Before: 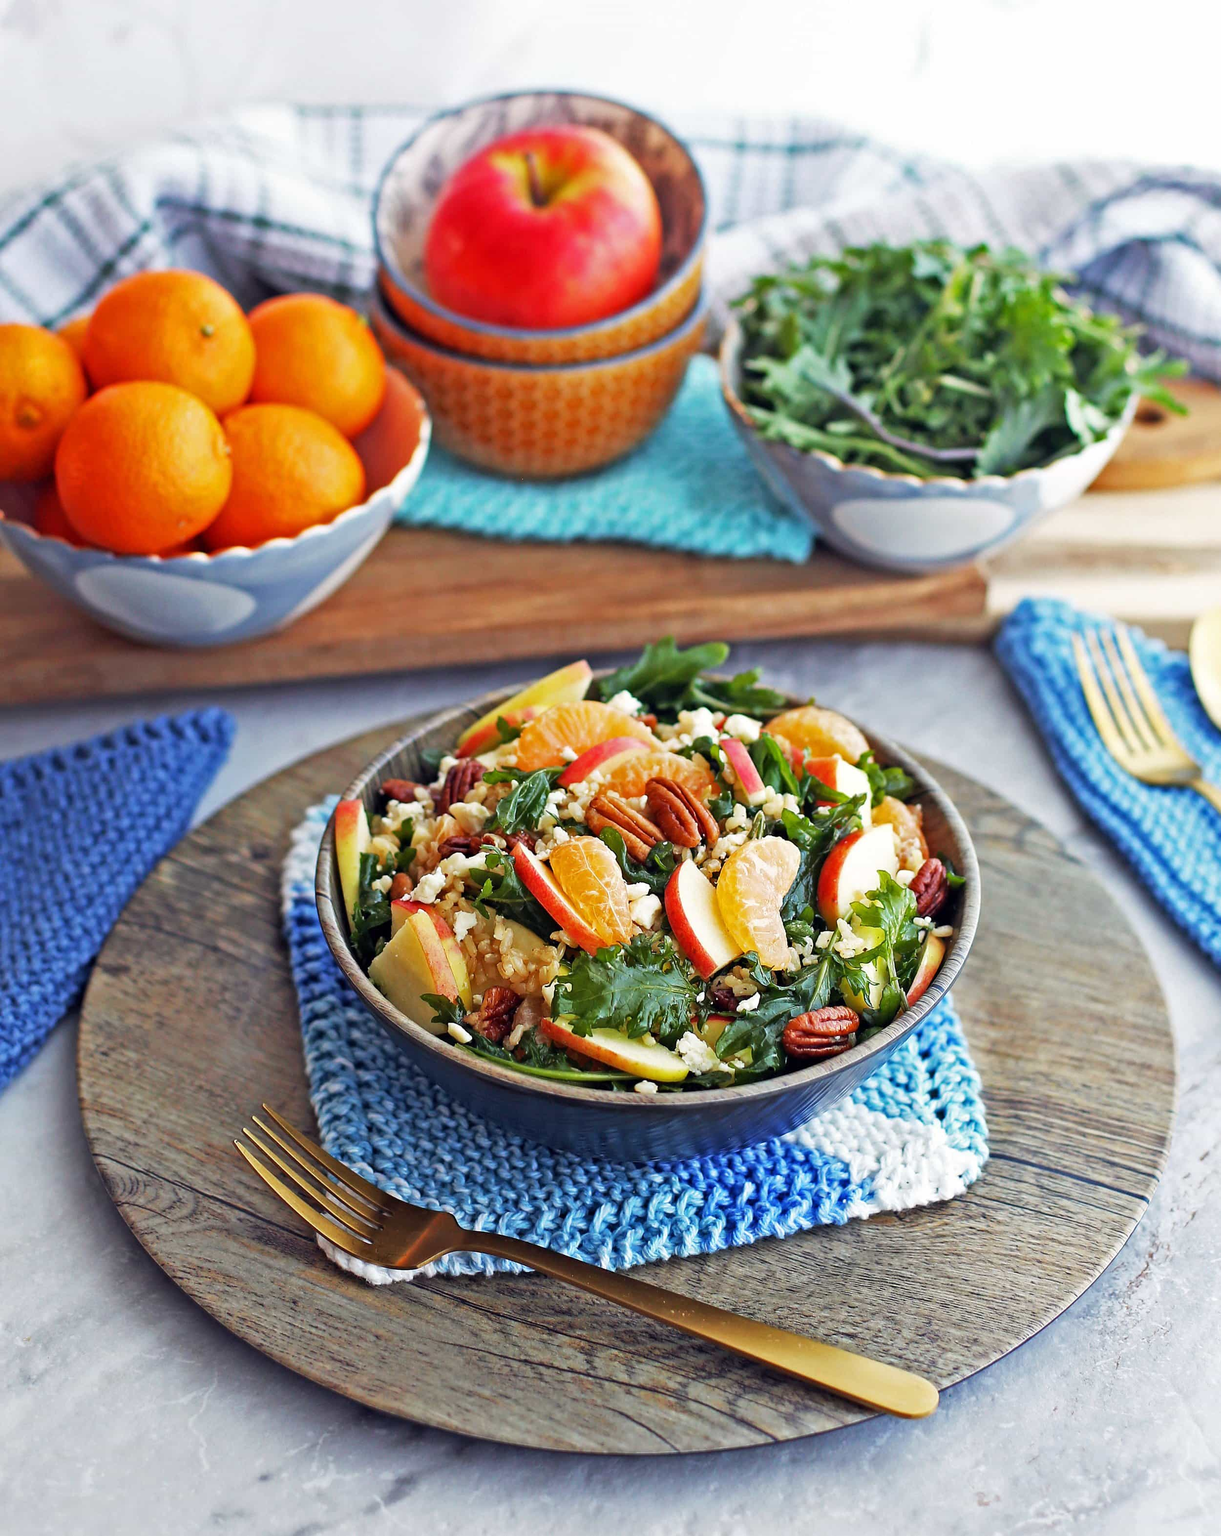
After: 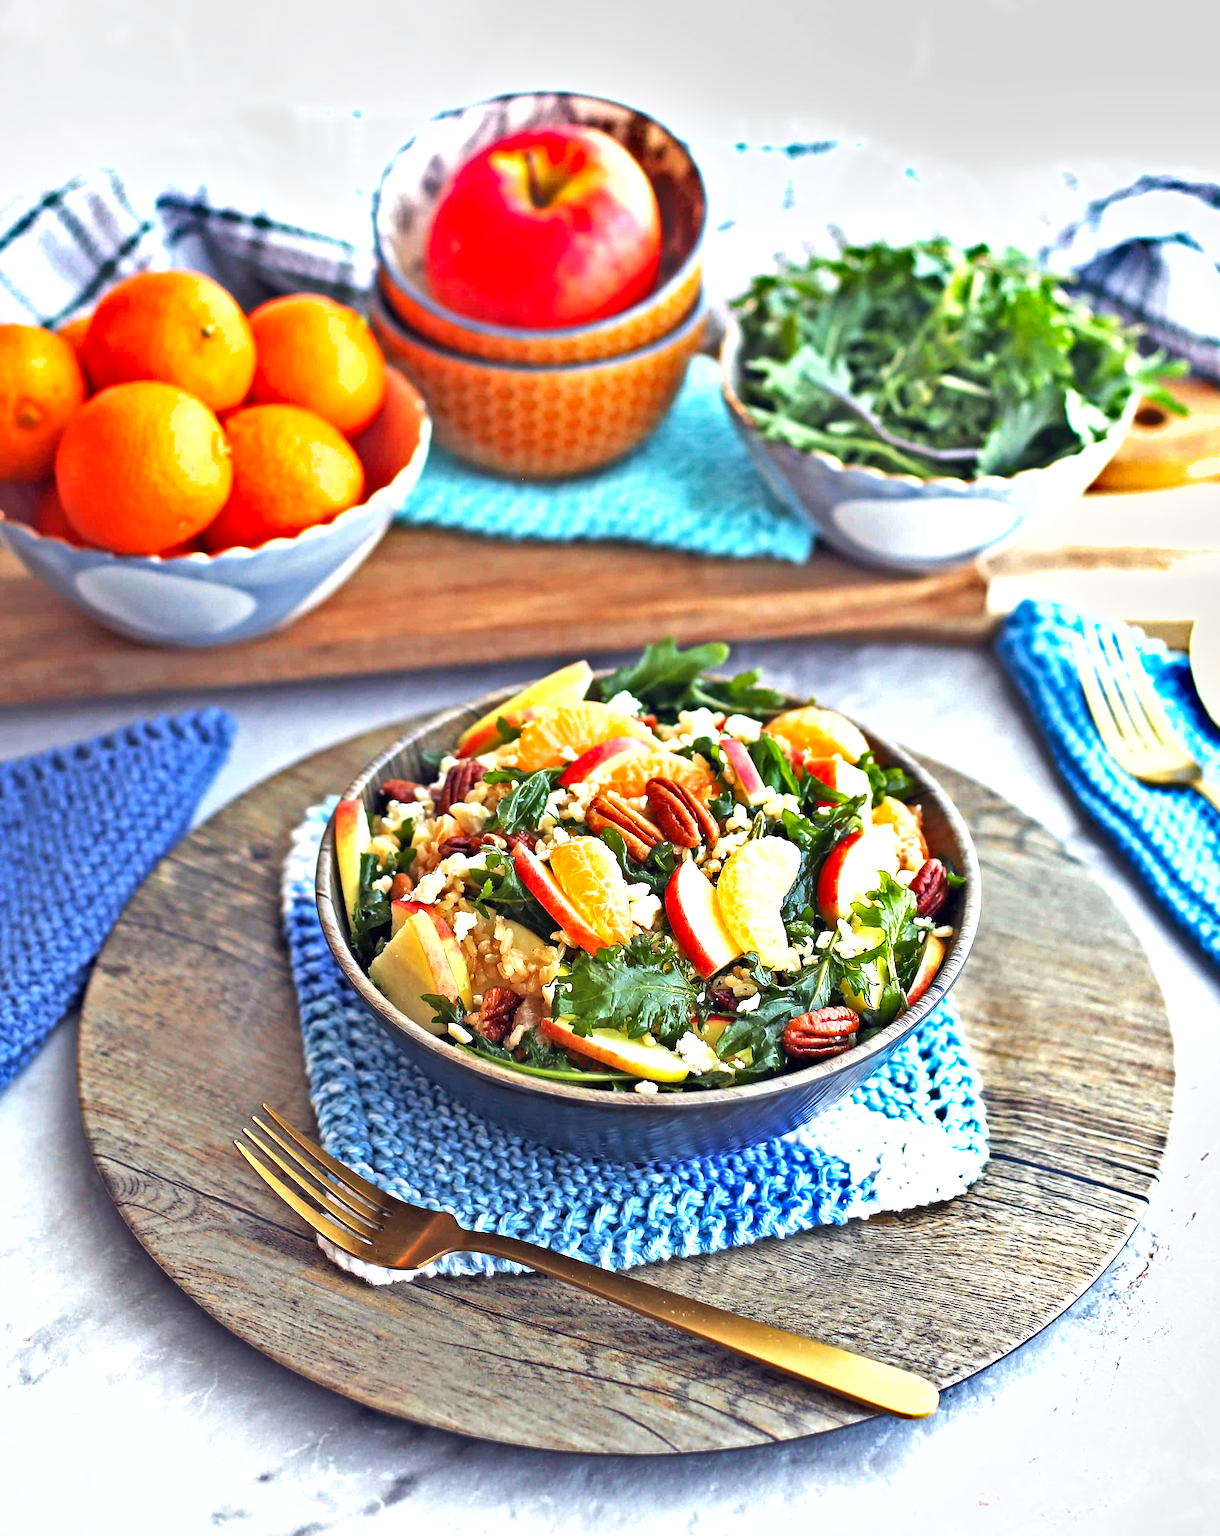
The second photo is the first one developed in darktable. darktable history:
exposure: black level correction 0, exposure 0.889 EV, compensate highlight preservation false
shadows and highlights: low approximation 0.01, soften with gaussian
